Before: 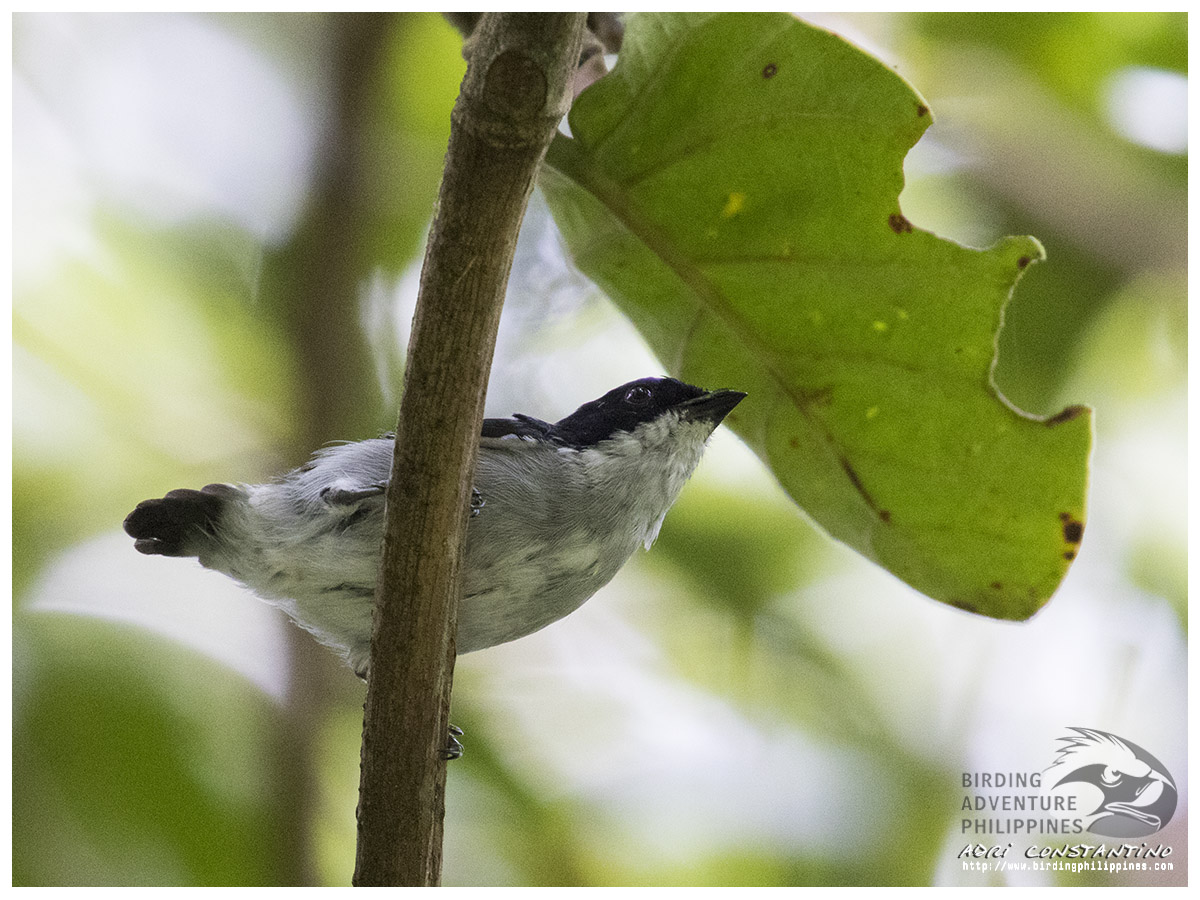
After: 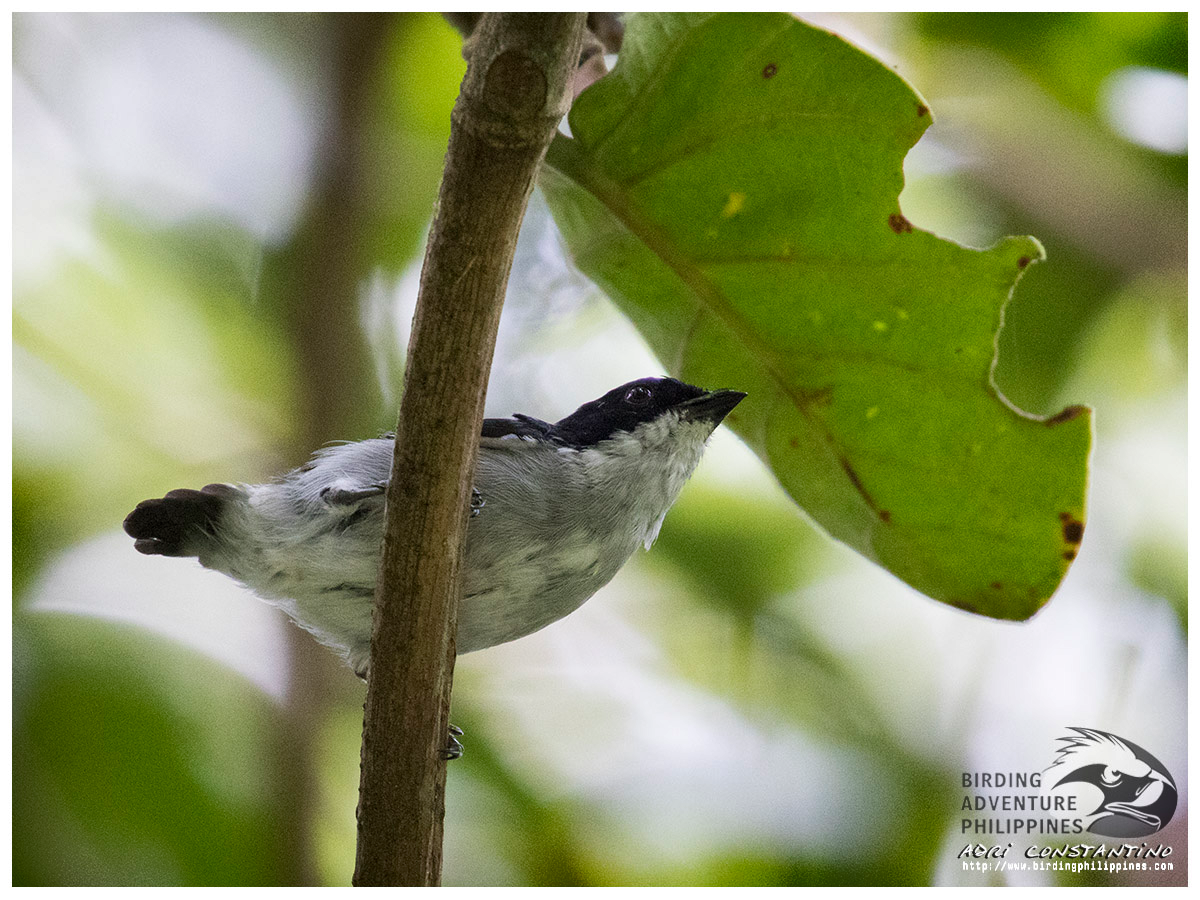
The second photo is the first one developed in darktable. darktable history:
shadows and highlights: highlights color adjustment 49.03%, low approximation 0.01, soften with gaussian
